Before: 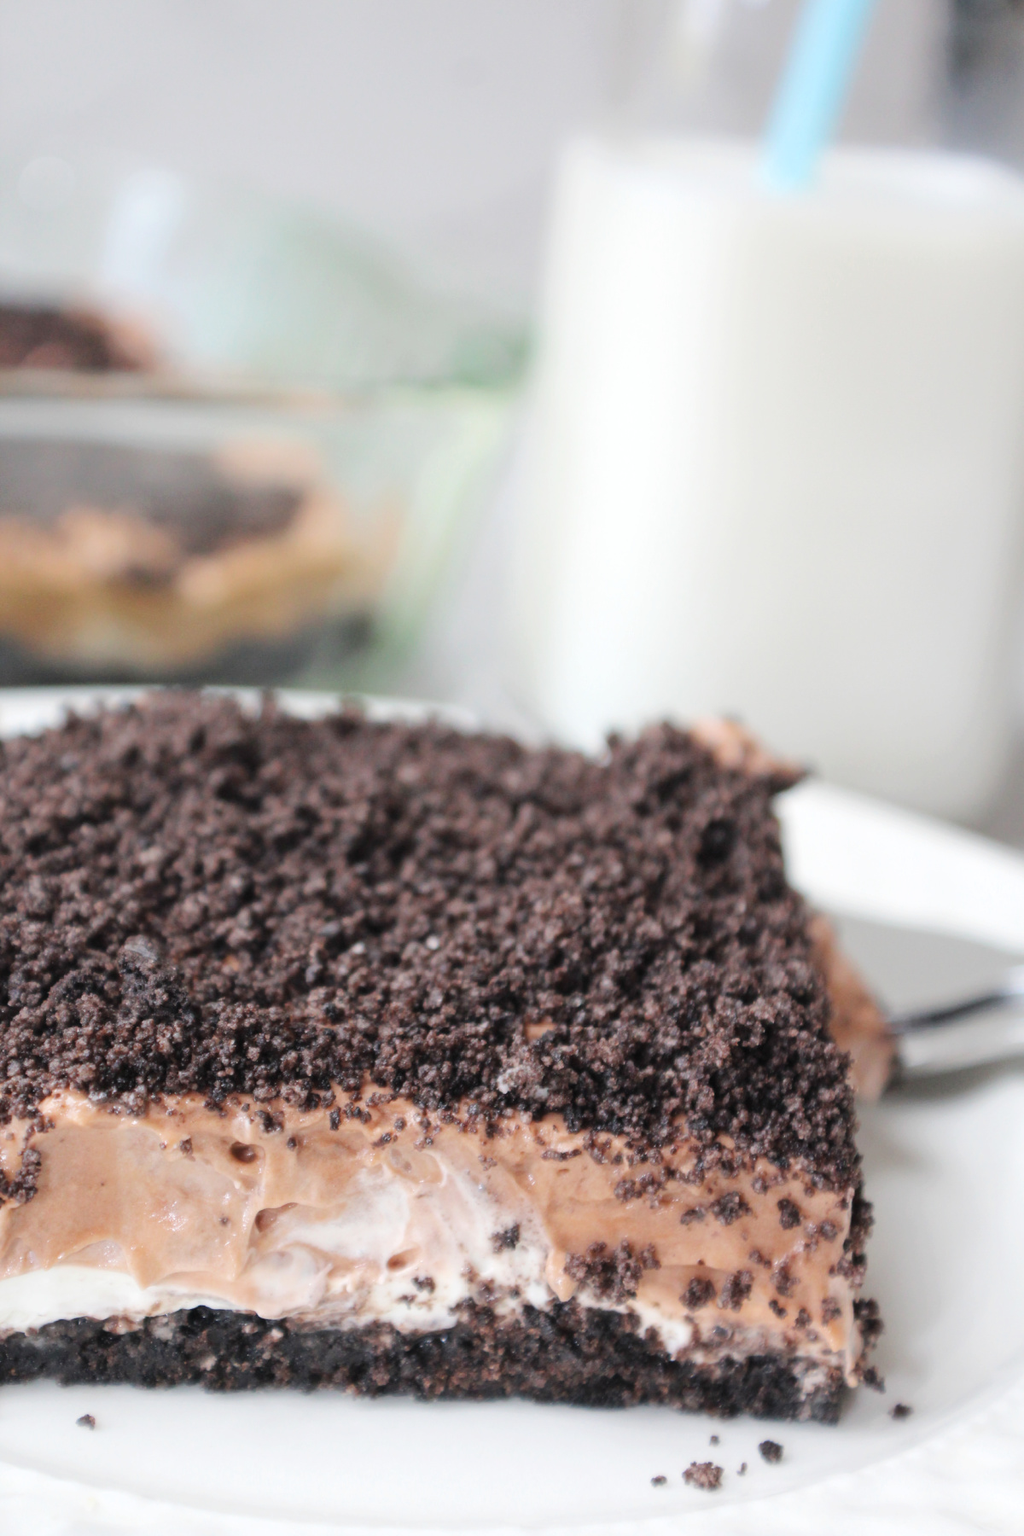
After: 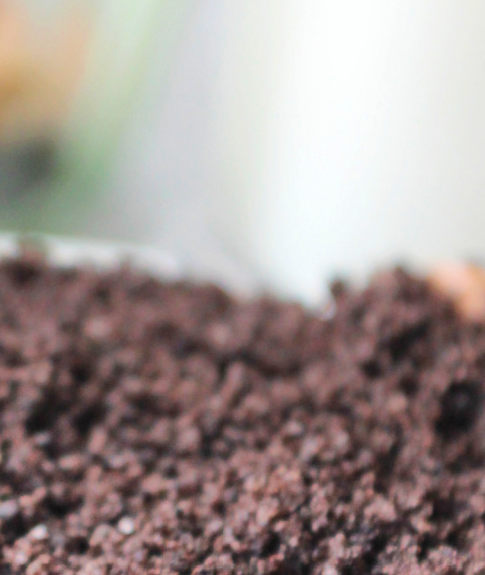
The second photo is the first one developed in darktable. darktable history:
velvia: on, module defaults
color balance: output saturation 110%
crop: left 31.751%, top 32.172%, right 27.8%, bottom 35.83%
shadows and highlights: shadows 75, highlights -25, soften with gaussian
